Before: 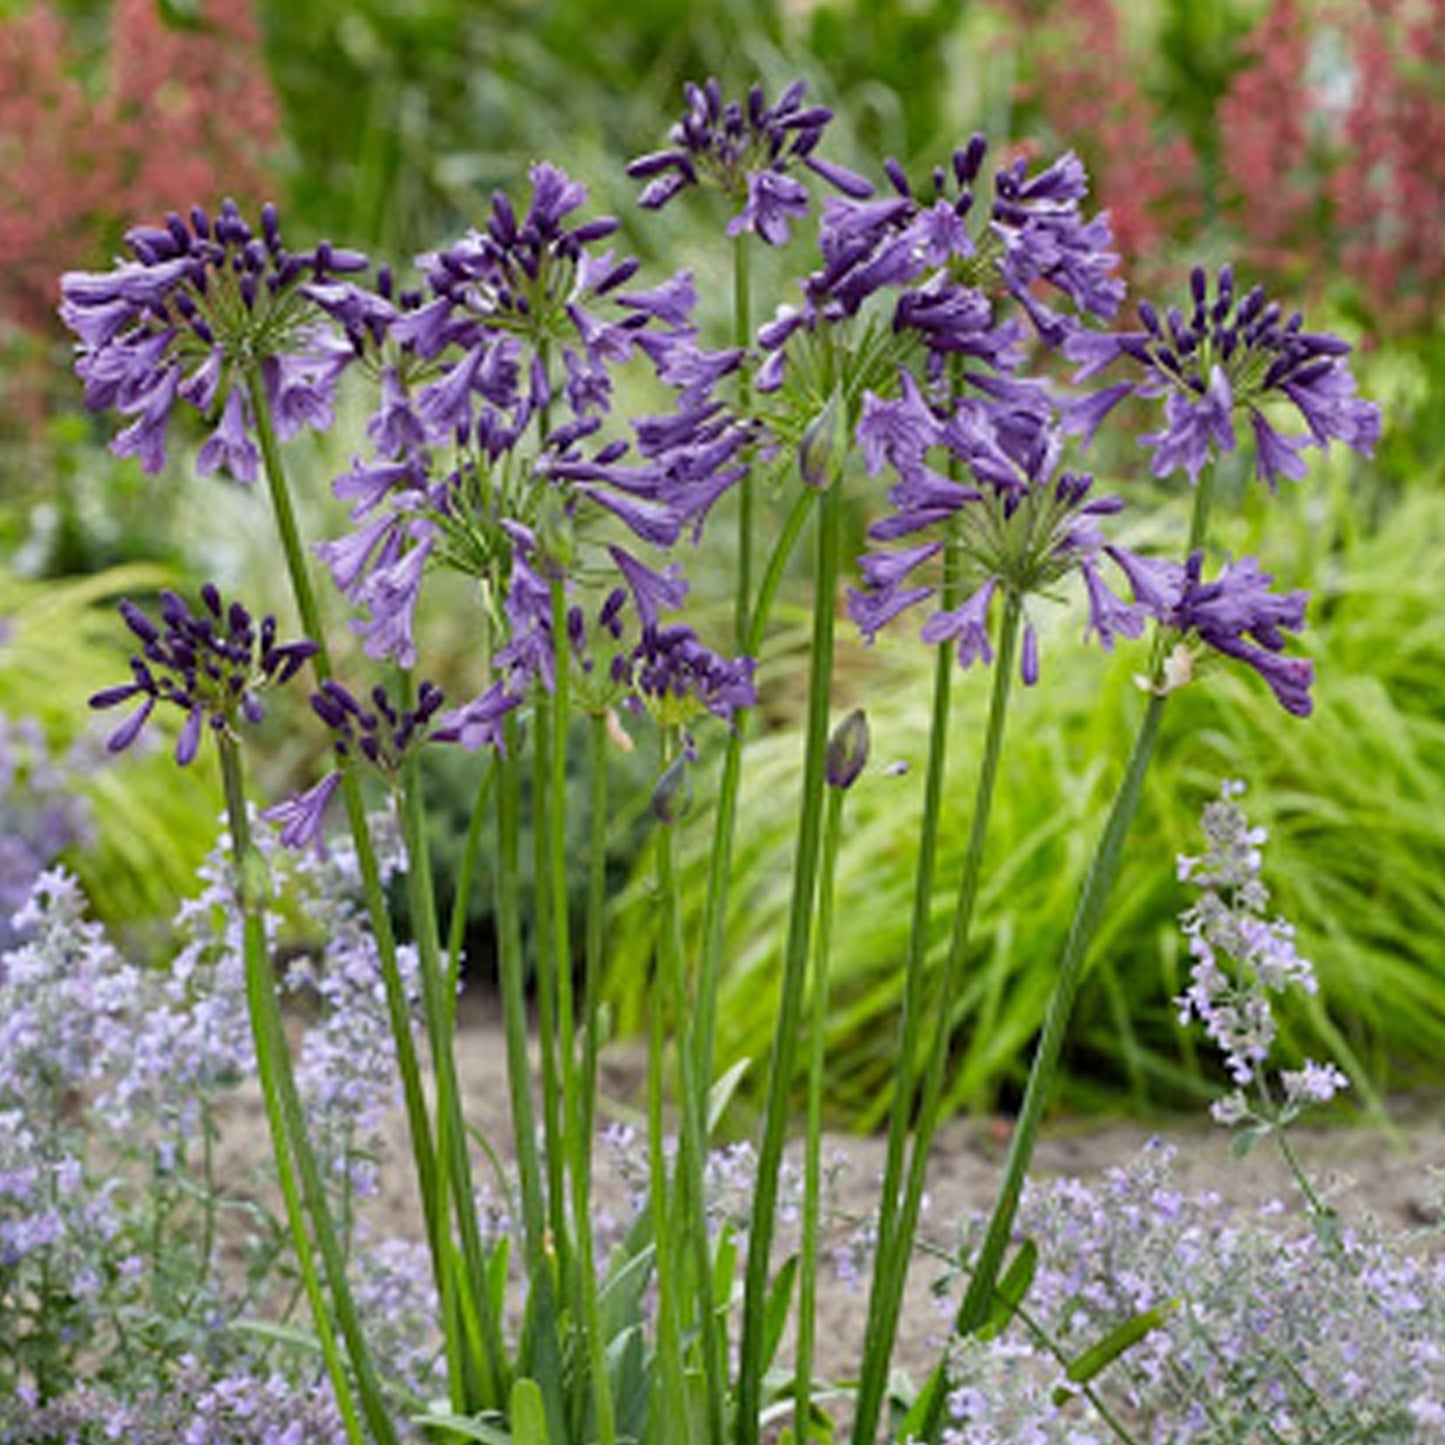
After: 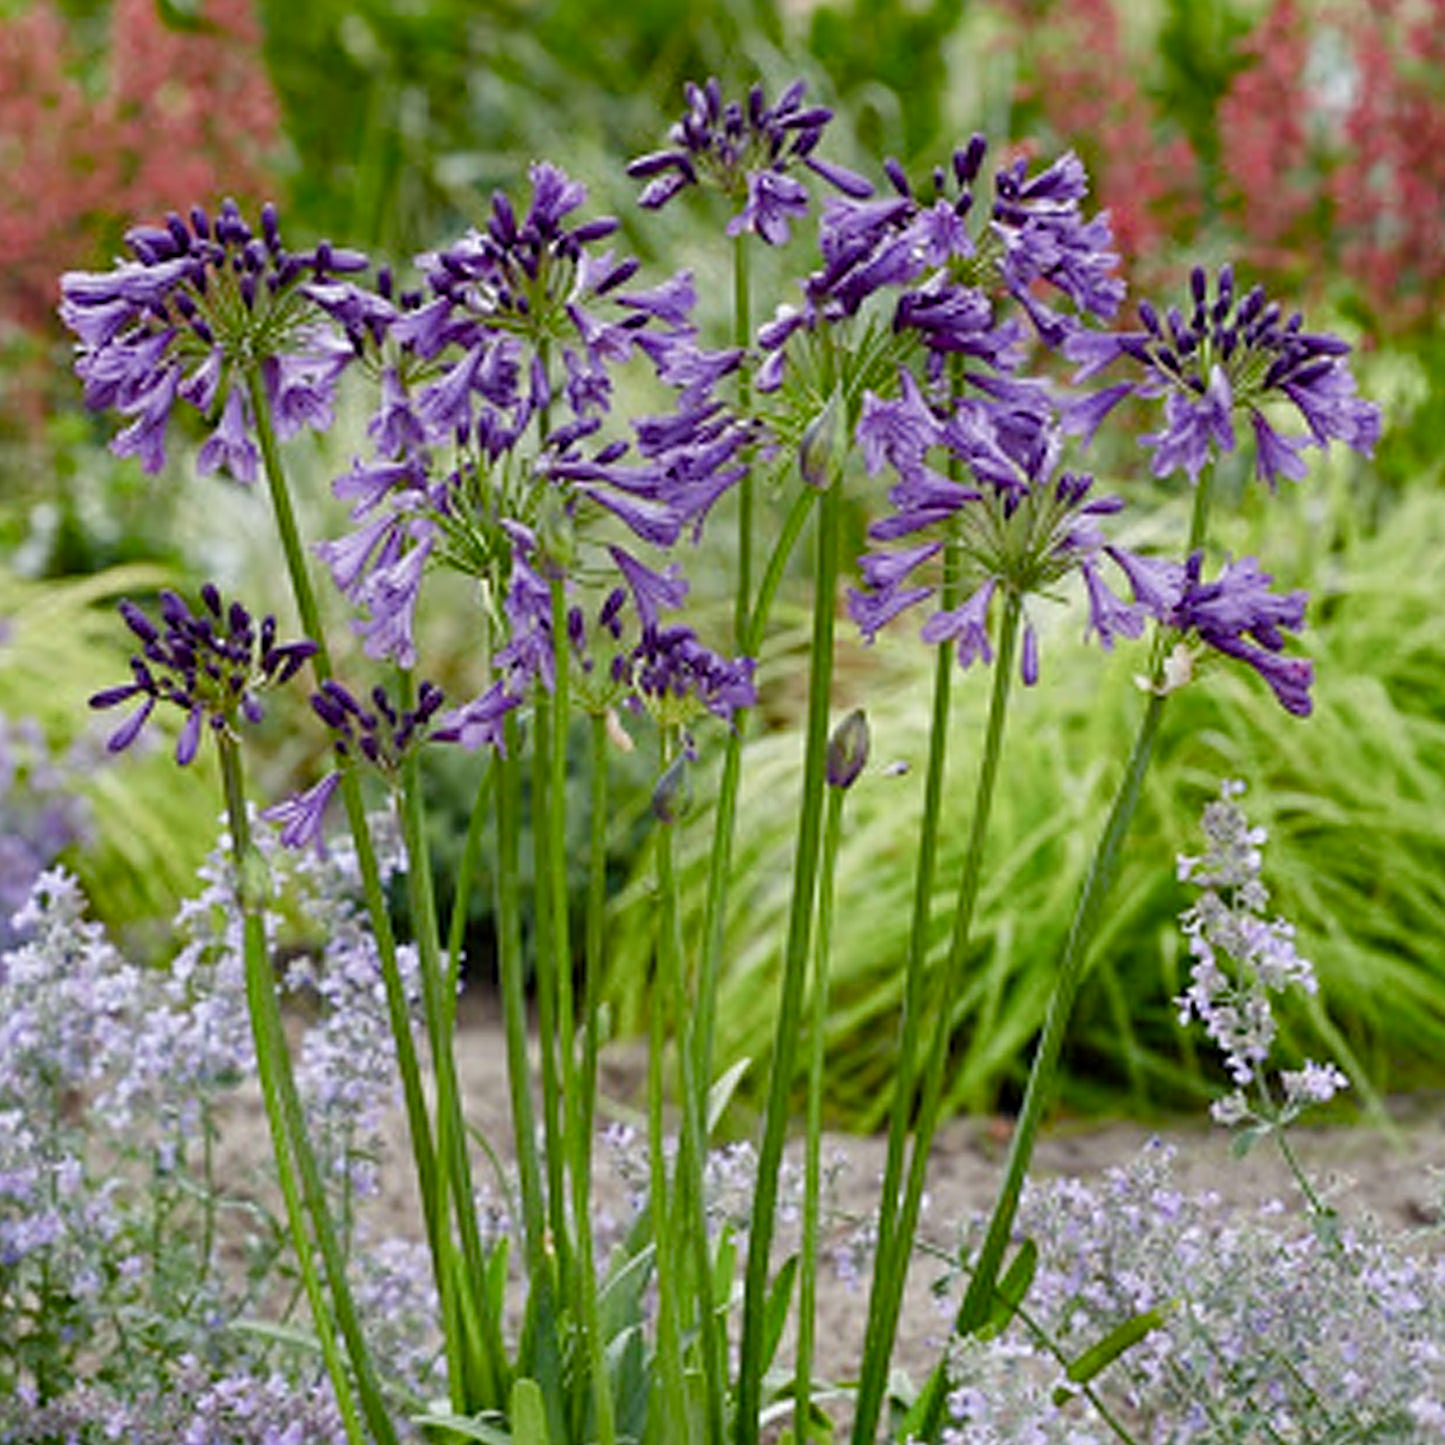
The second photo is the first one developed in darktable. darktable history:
rgb levels: preserve colors max RGB
sharpen: on, module defaults
color balance rgb: perceptual saturation grading › global saturation 20%, perceptual saturation grading › highlights -50%, perceptual saturation grading › shadows 30%
